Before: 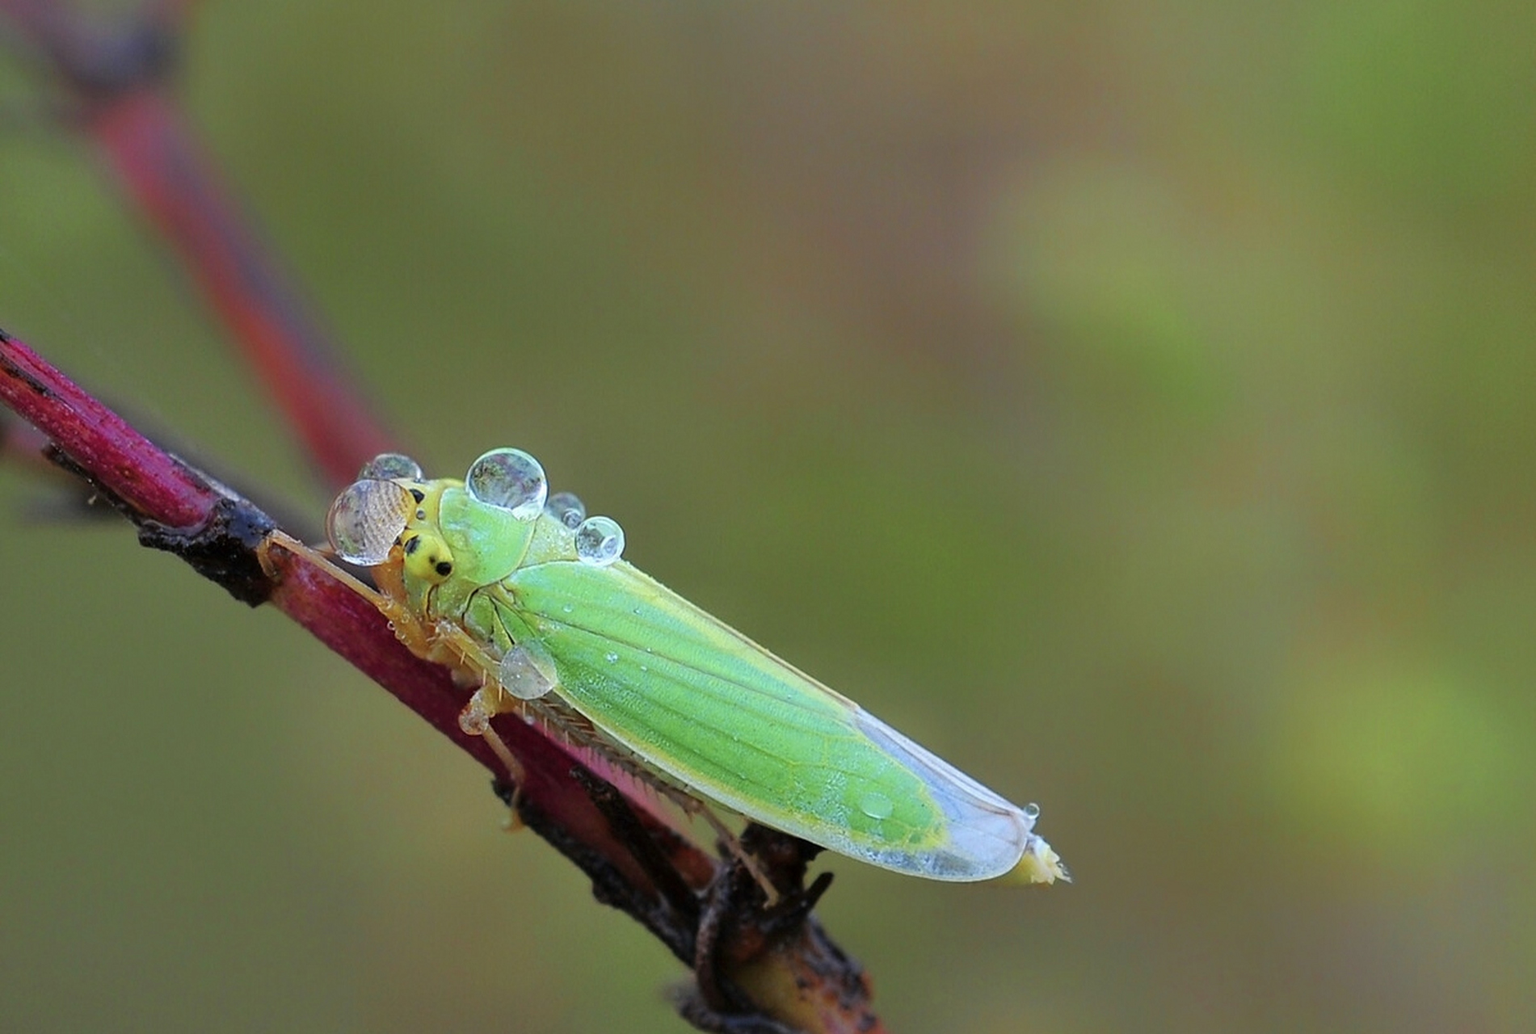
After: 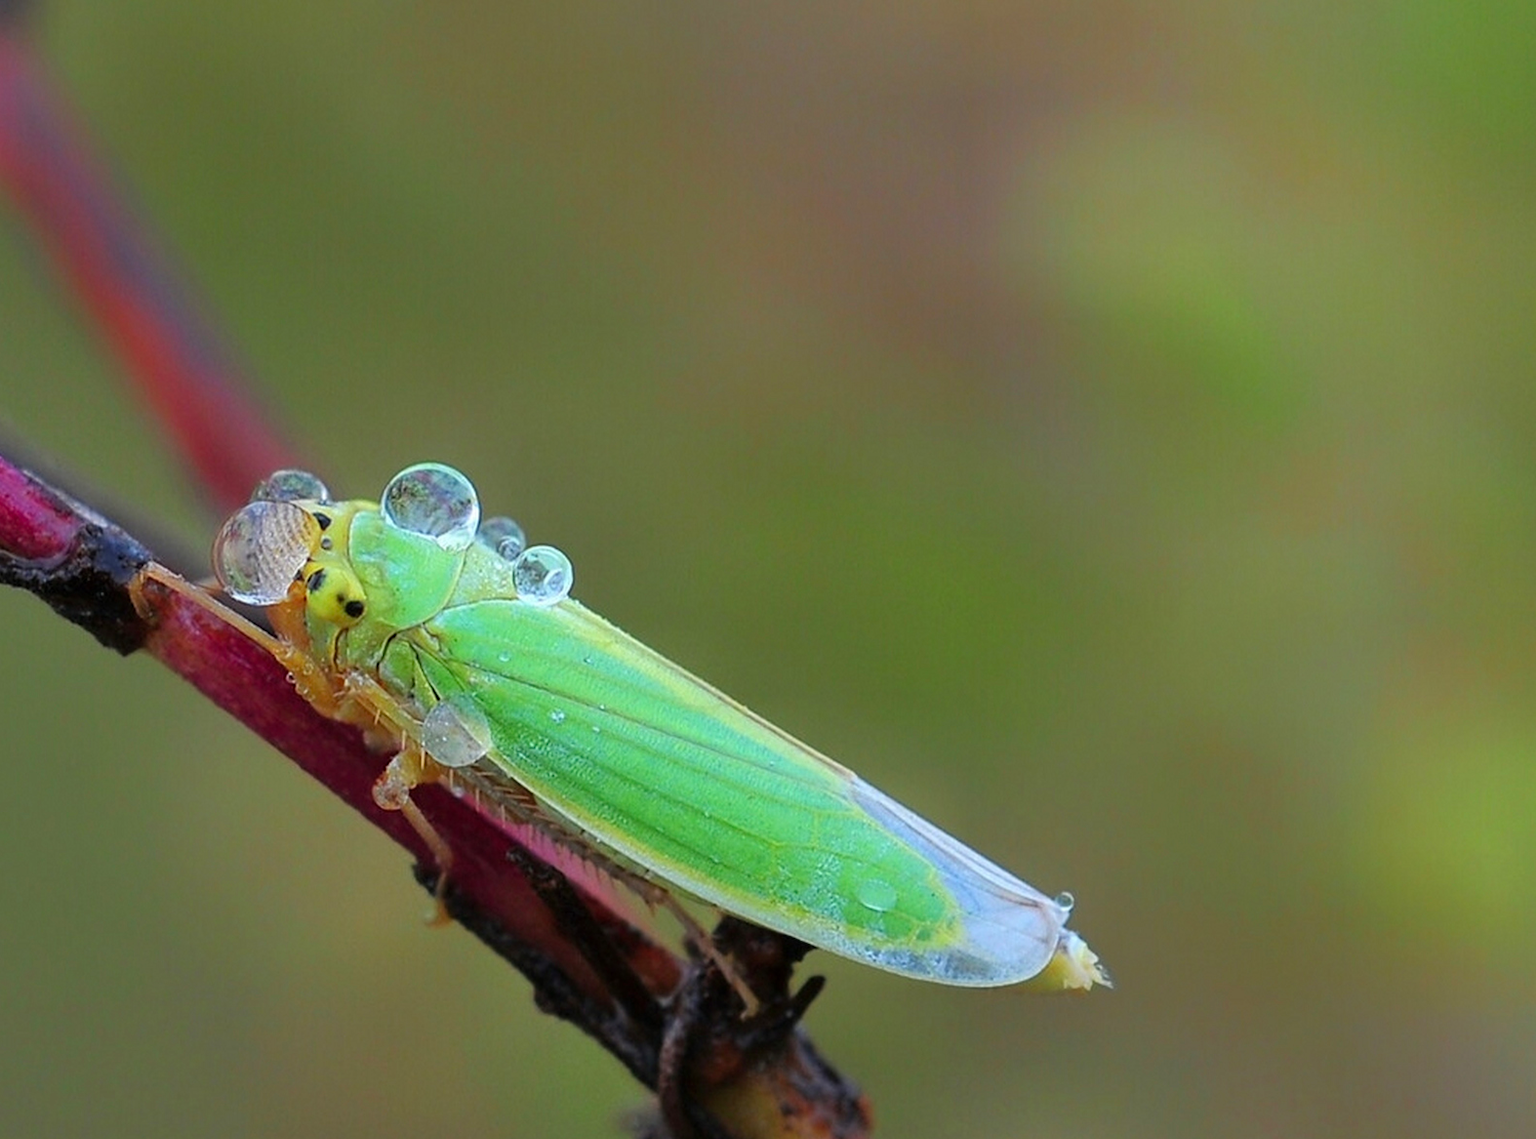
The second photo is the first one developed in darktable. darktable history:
crop: left 9.827%, top 6.271%, right 7.324%, bottom 2.417%
